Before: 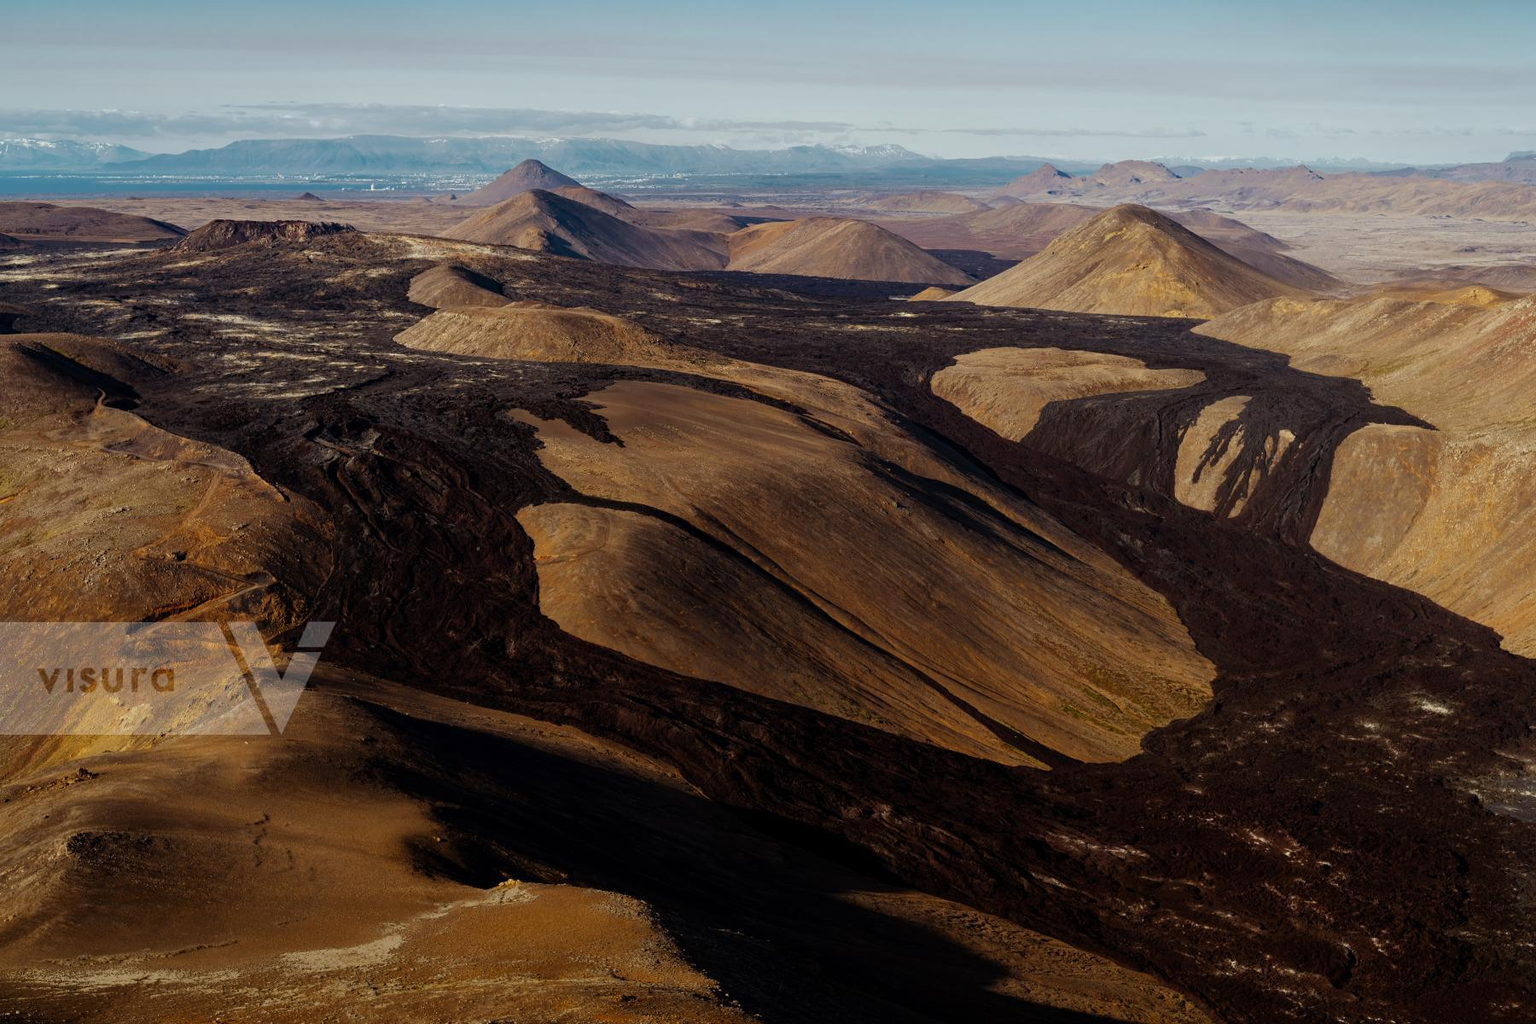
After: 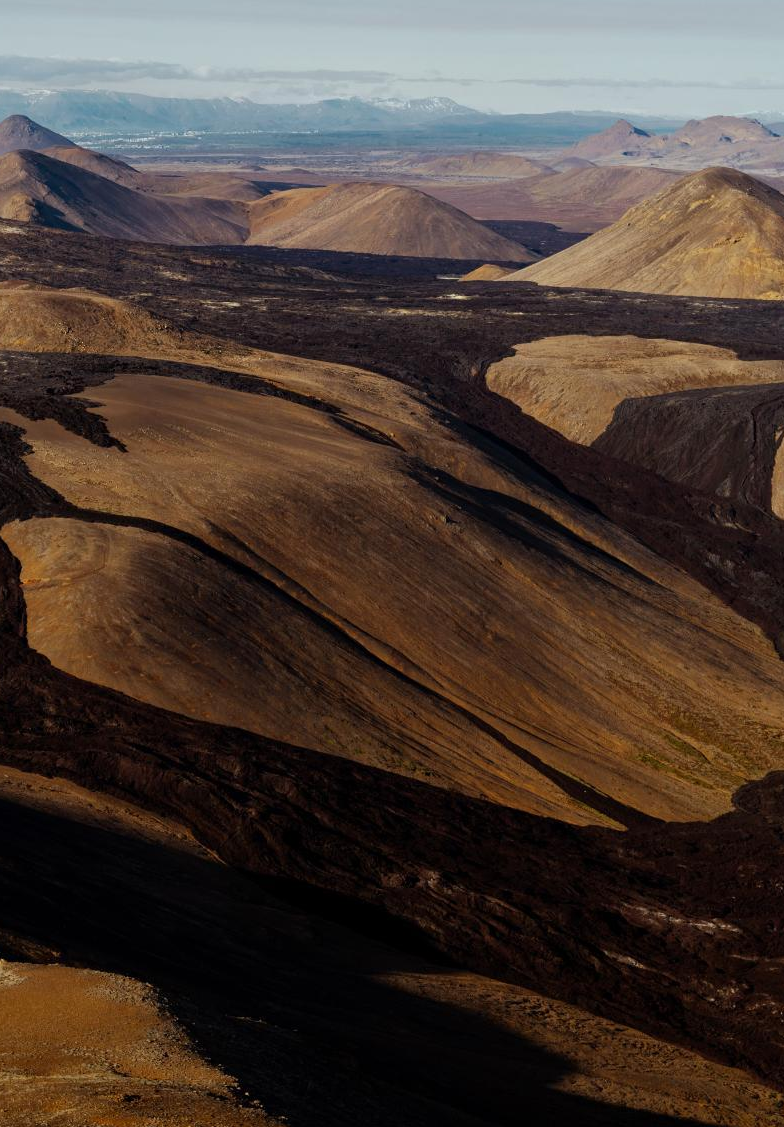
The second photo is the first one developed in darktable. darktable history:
crop: left 33.644%, top 6.009%, right 22.767%
